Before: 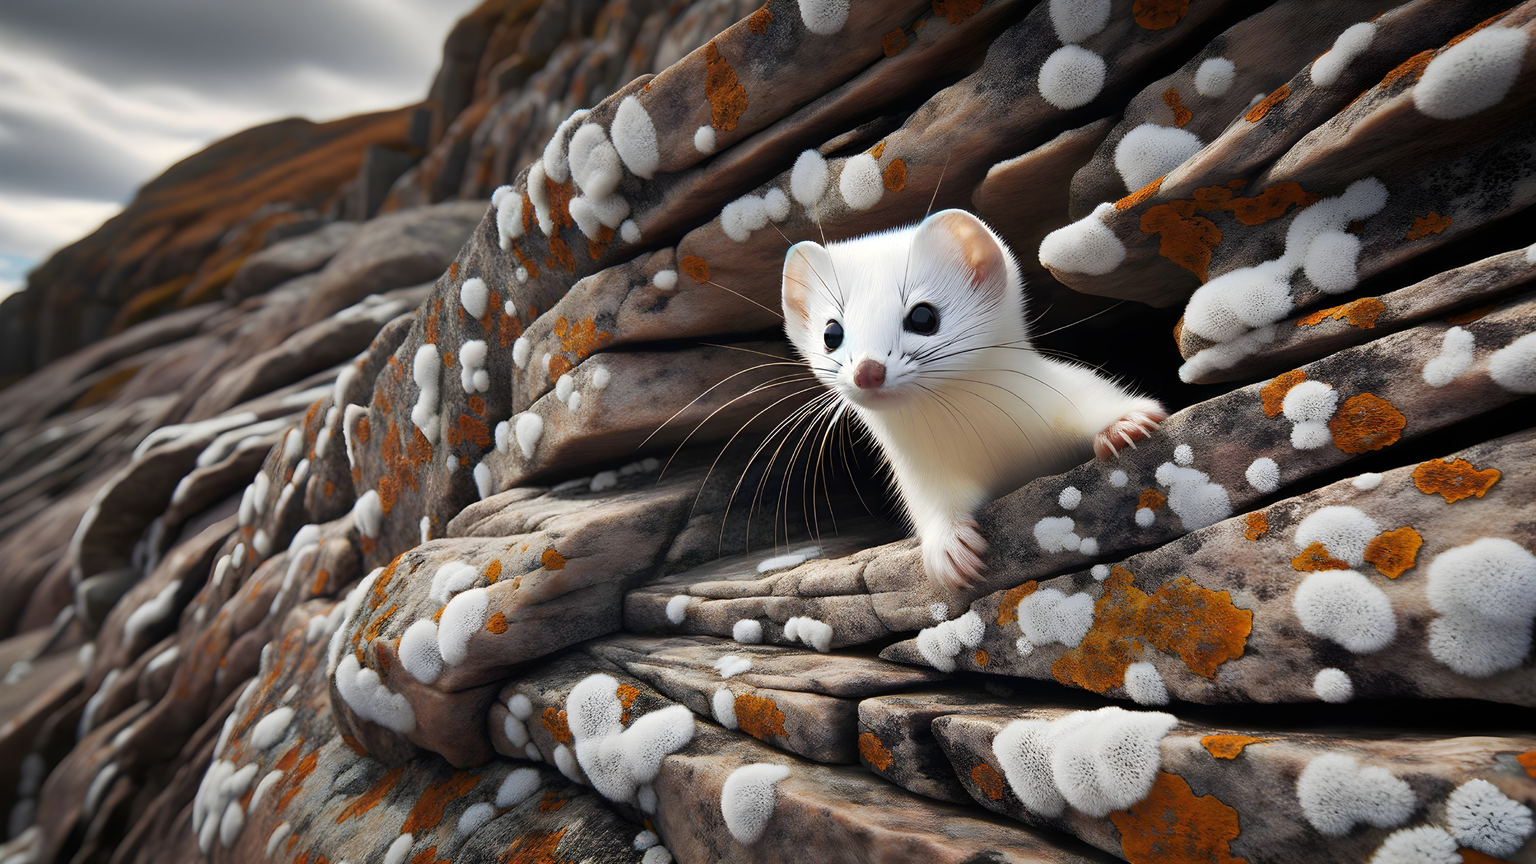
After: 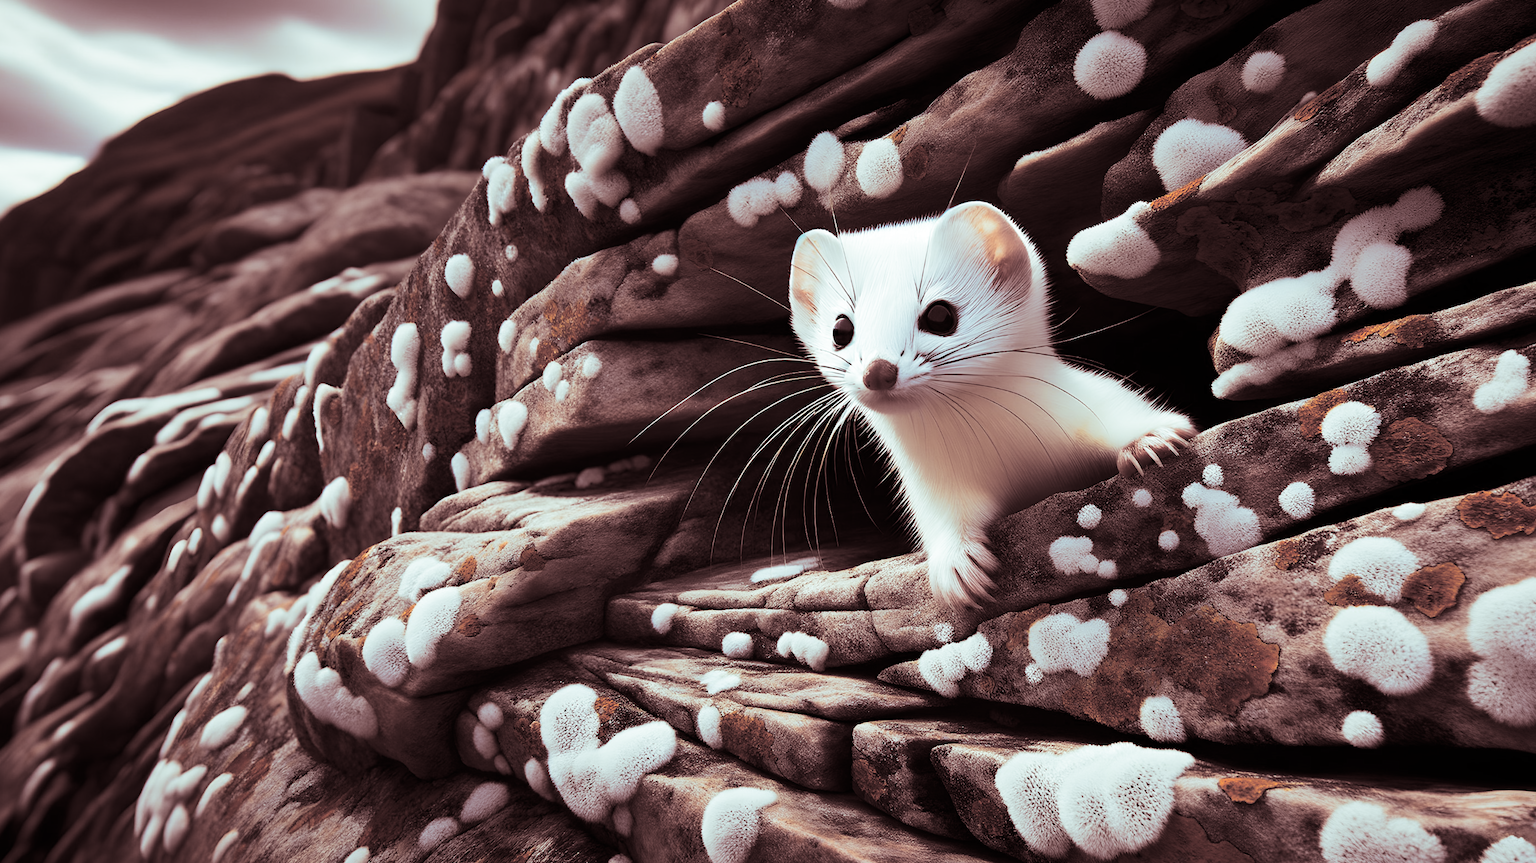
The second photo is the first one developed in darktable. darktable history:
split-toning: shadows › saturation 0.3, highlights › hue 180°, highlights › saturation 0.3, compress 0%
contrast brightness saturation: contrast 0.22
crop and rotate: angle -2.38°
